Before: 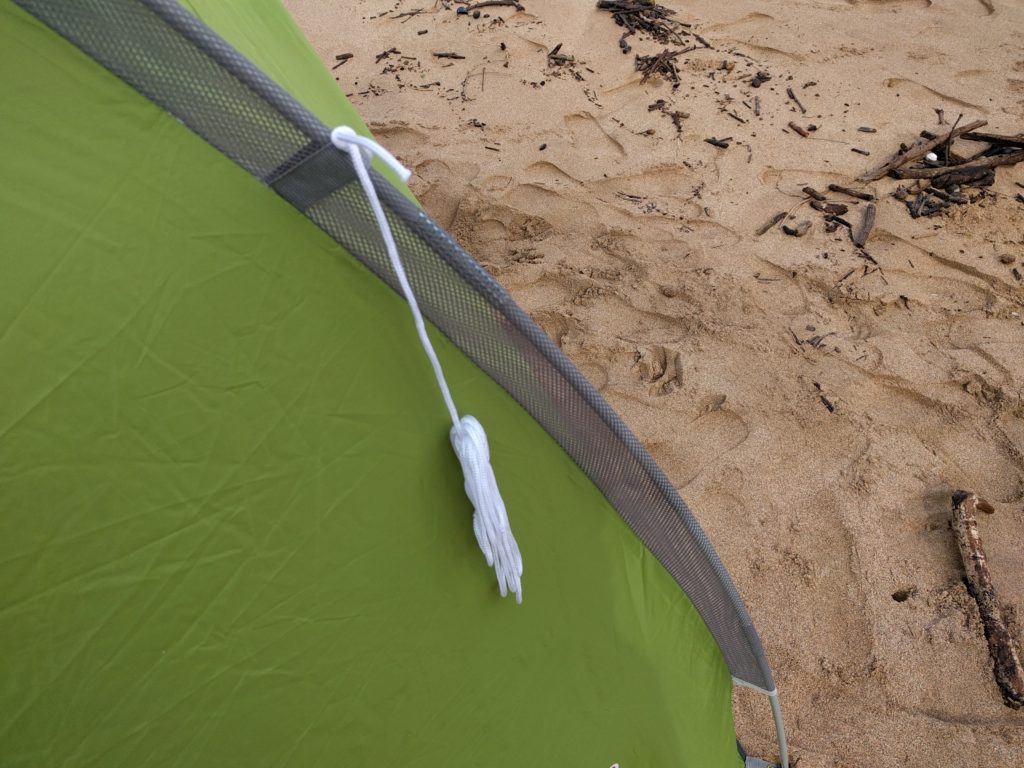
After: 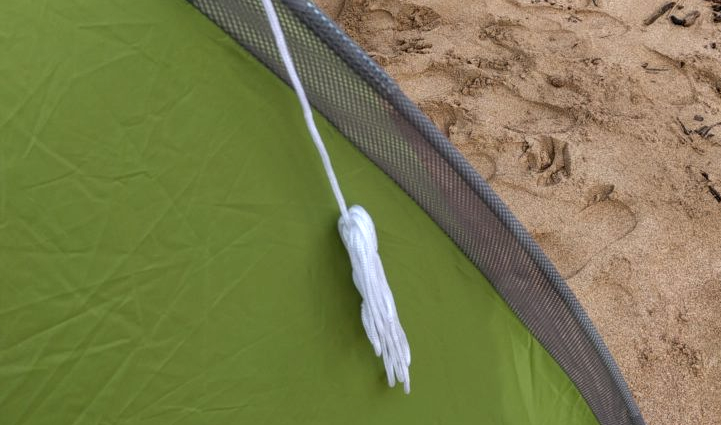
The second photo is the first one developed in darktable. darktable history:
local contrast: highlights 53%, shadows 52%, detail 130%, midtone range 0.446
levels: mode automatic
tone equalizer: edges refinement/feathering 500, mask exposure compensation -1.57 EV, preserve details no
crop: left 11.018%, top 27.439%, right 18.293%, bottom 17.148%
